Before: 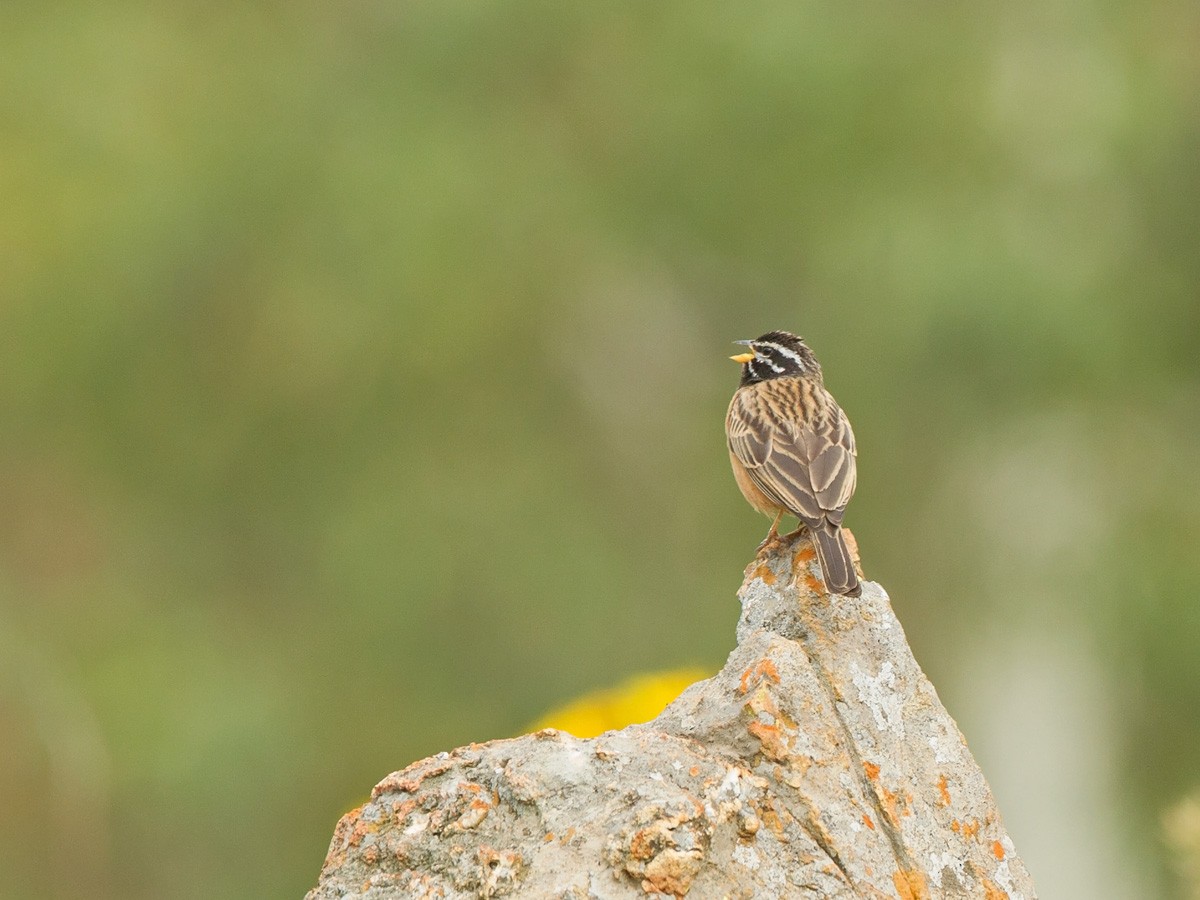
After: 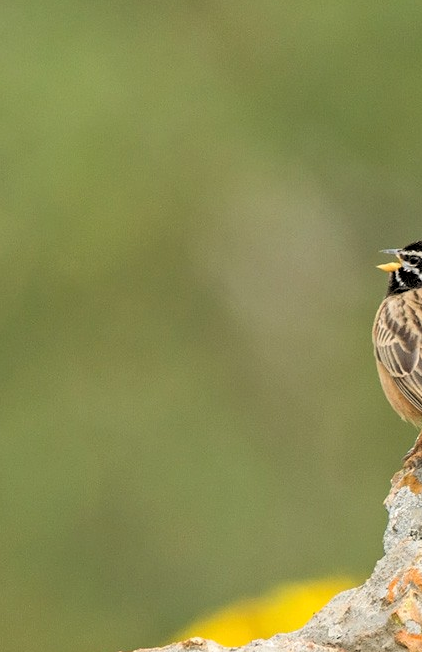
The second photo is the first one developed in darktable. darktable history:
crop and rotate: left 29.476%, top 10.214%, right 35.32%, bottom 17.333%
rgb levels: levels [[0.034, 0.472, 0.904], [0, 0.5, 1], [0, 0.5, 1]]
